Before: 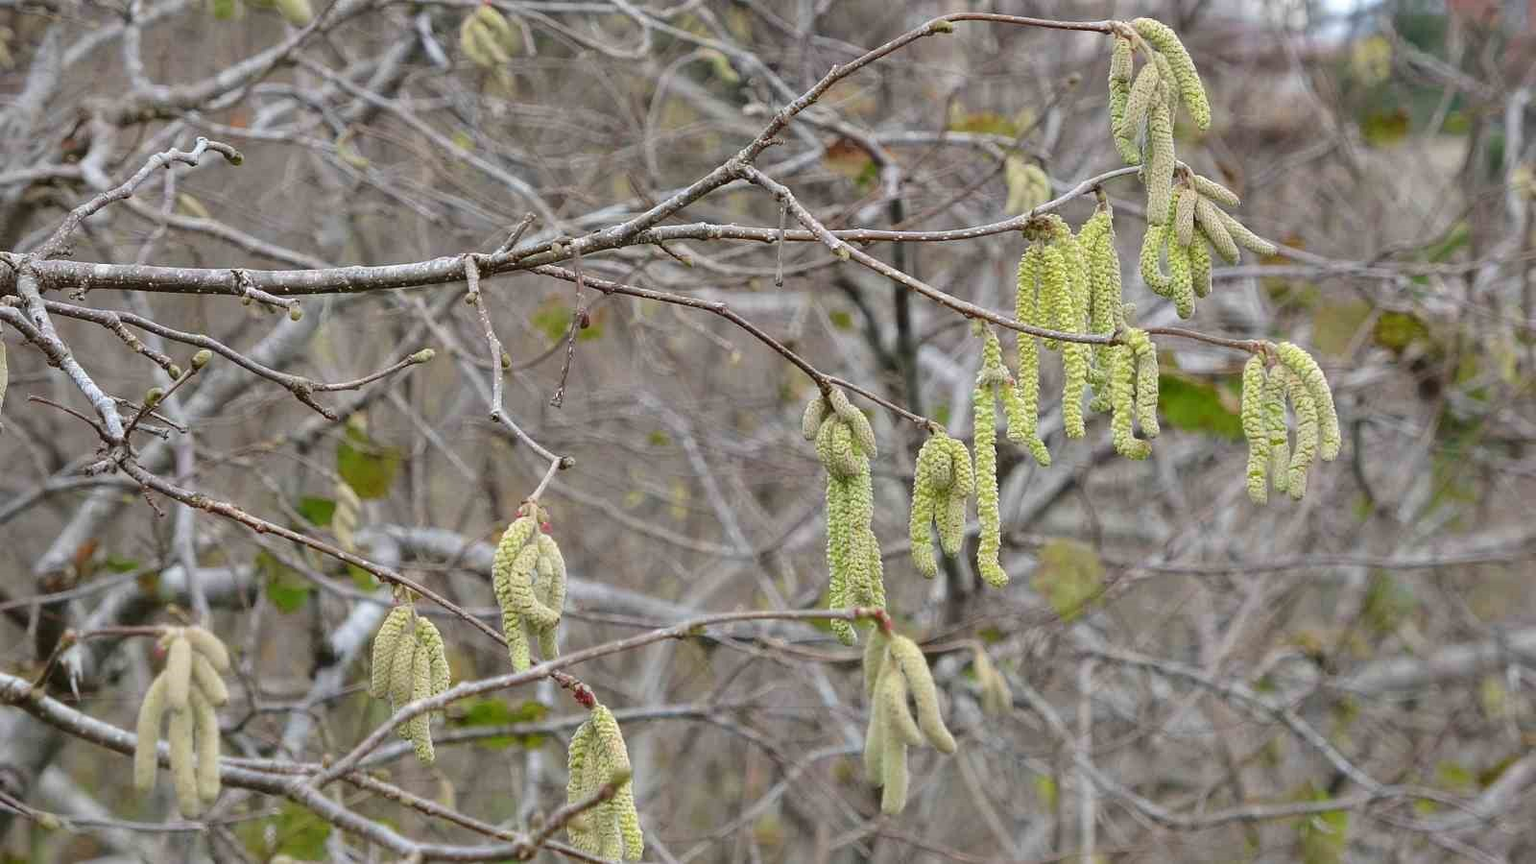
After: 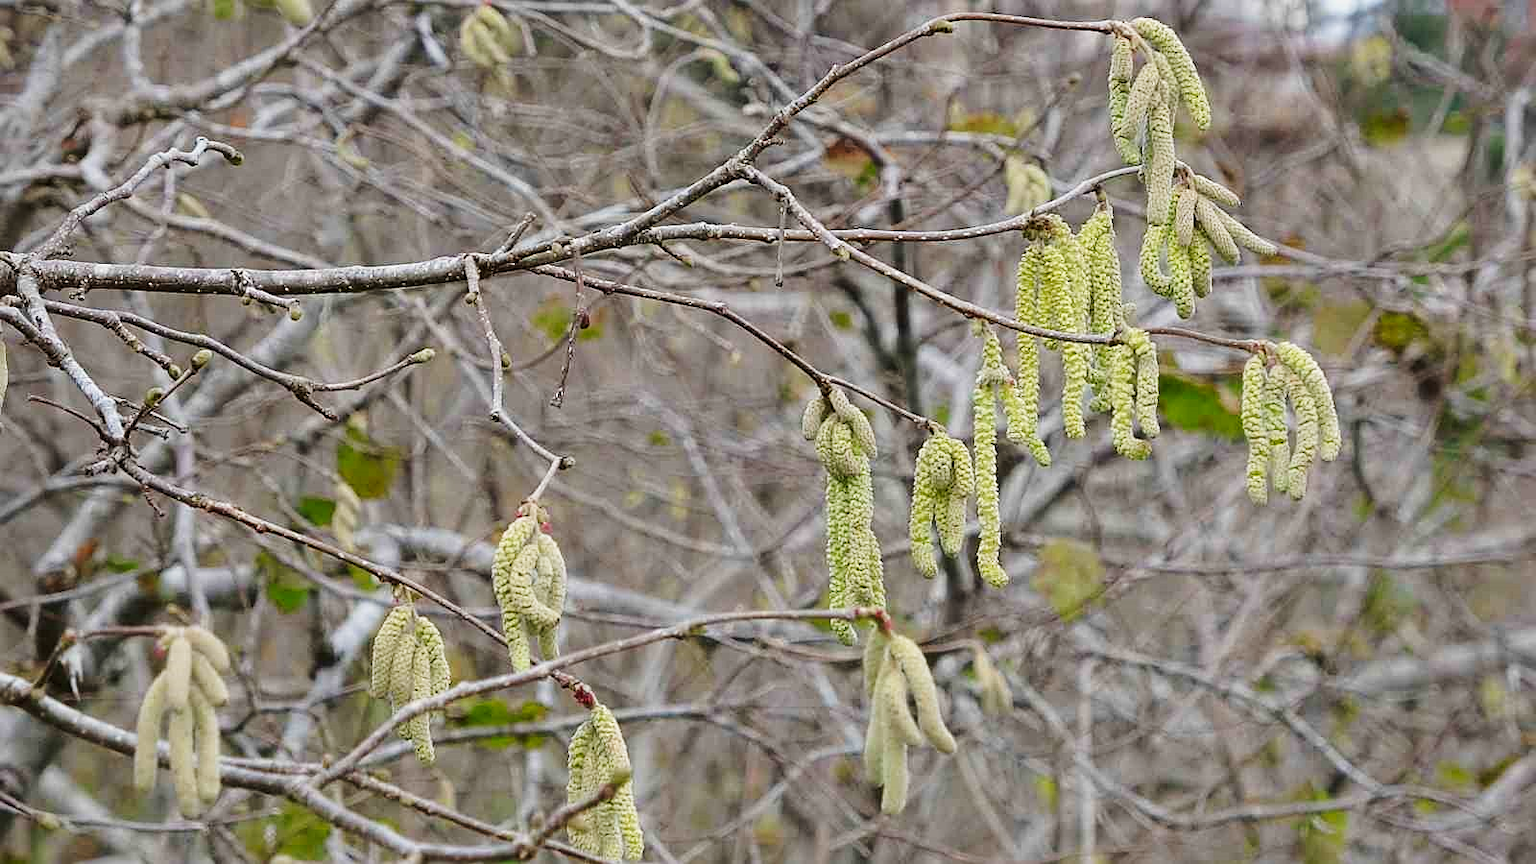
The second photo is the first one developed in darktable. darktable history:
tone curve: curves: ch0 [(0, 0) (0.087, 0.054) (0.281, 0.245) (0.506, 0.526) (0.8, 0.824) (0.994, 0.955)]; ch1 [(0, 0) (0.27, 0.195) (0.406, 0.435) (0.452, 0.474) (0.495, 0.5) (0.514, 0.508) (0.537, 0.556) (0.654, 0.689) (1, 1)]; ch2 [(0, 0) (0.269, 0.299) (0.459, 0.441) (0.498, 0.499) (0.523, 0.52) (0.551, 0.549) (0.633, 0.625) (0.659, 0.681) (0.718, 0.764) (1, 1)], preserve colors none
sharpen: on, module defaults
